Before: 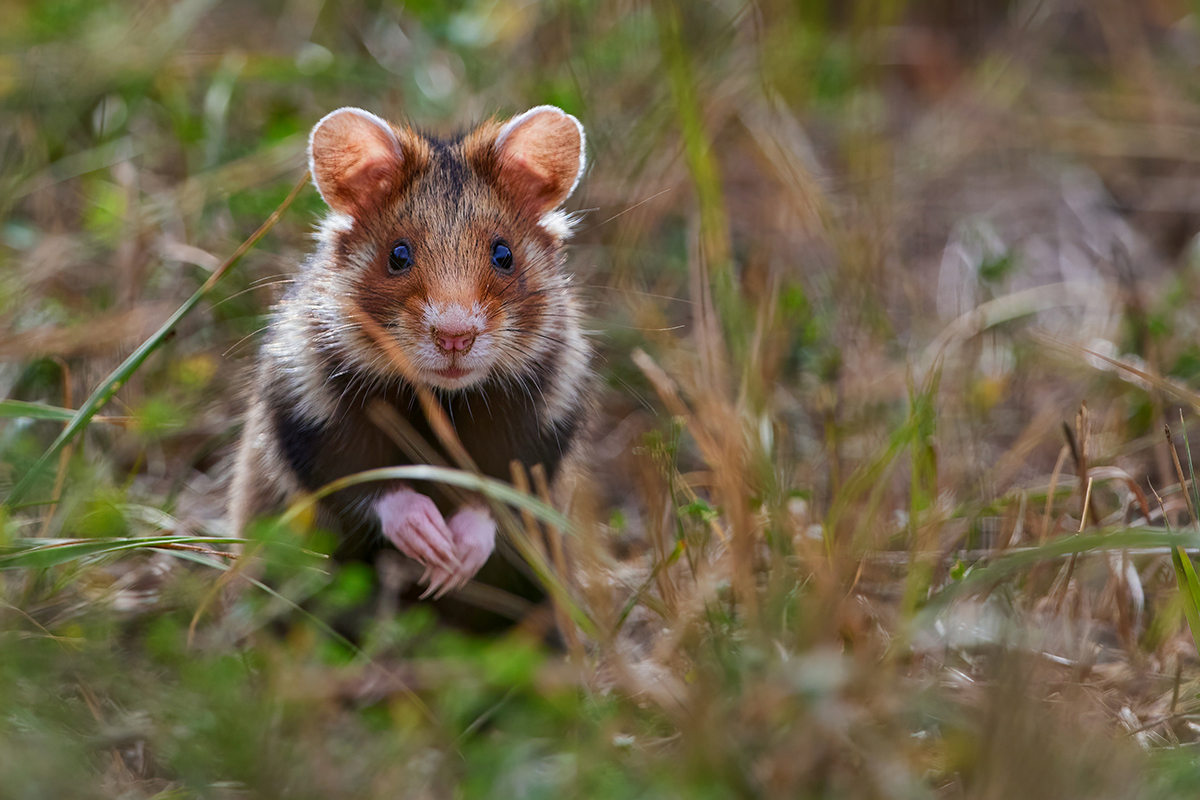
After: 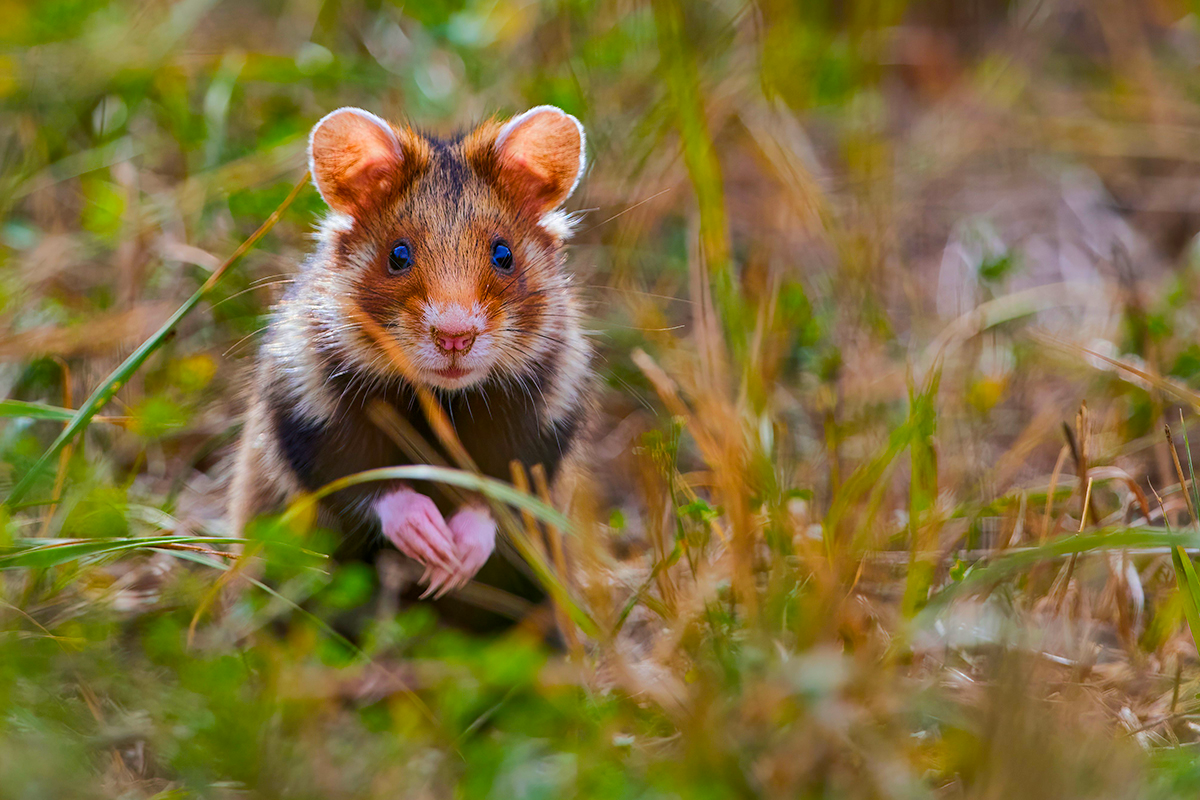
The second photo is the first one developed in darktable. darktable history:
exposure: compensate exposure bias true, compensate highlight preservation false
tone equalizer: -8 EV -0.58 EV, mask exposure compensation -0.506 EV
color balance rgb: global offset › hue 171.36°, perceptual saturation grading › global saturation 0.717%, perceptual brilliance grading › mid-tones 11.01%, perceptual brilliance grading › shadows 14.581%, global vibrance 59.769%
